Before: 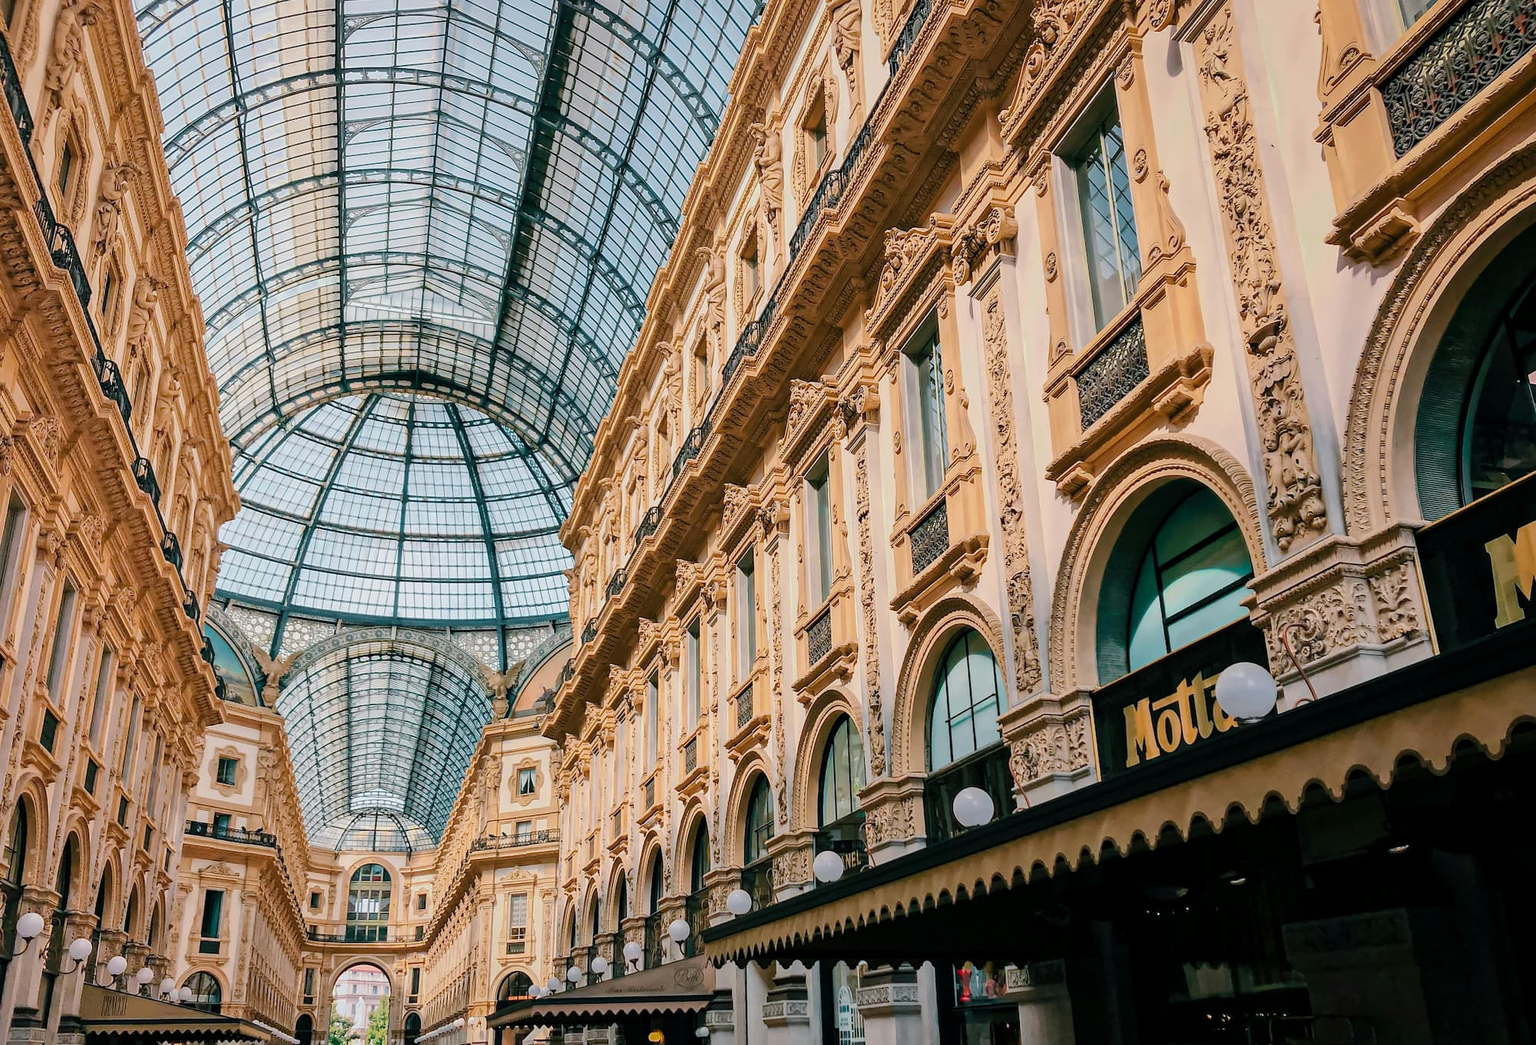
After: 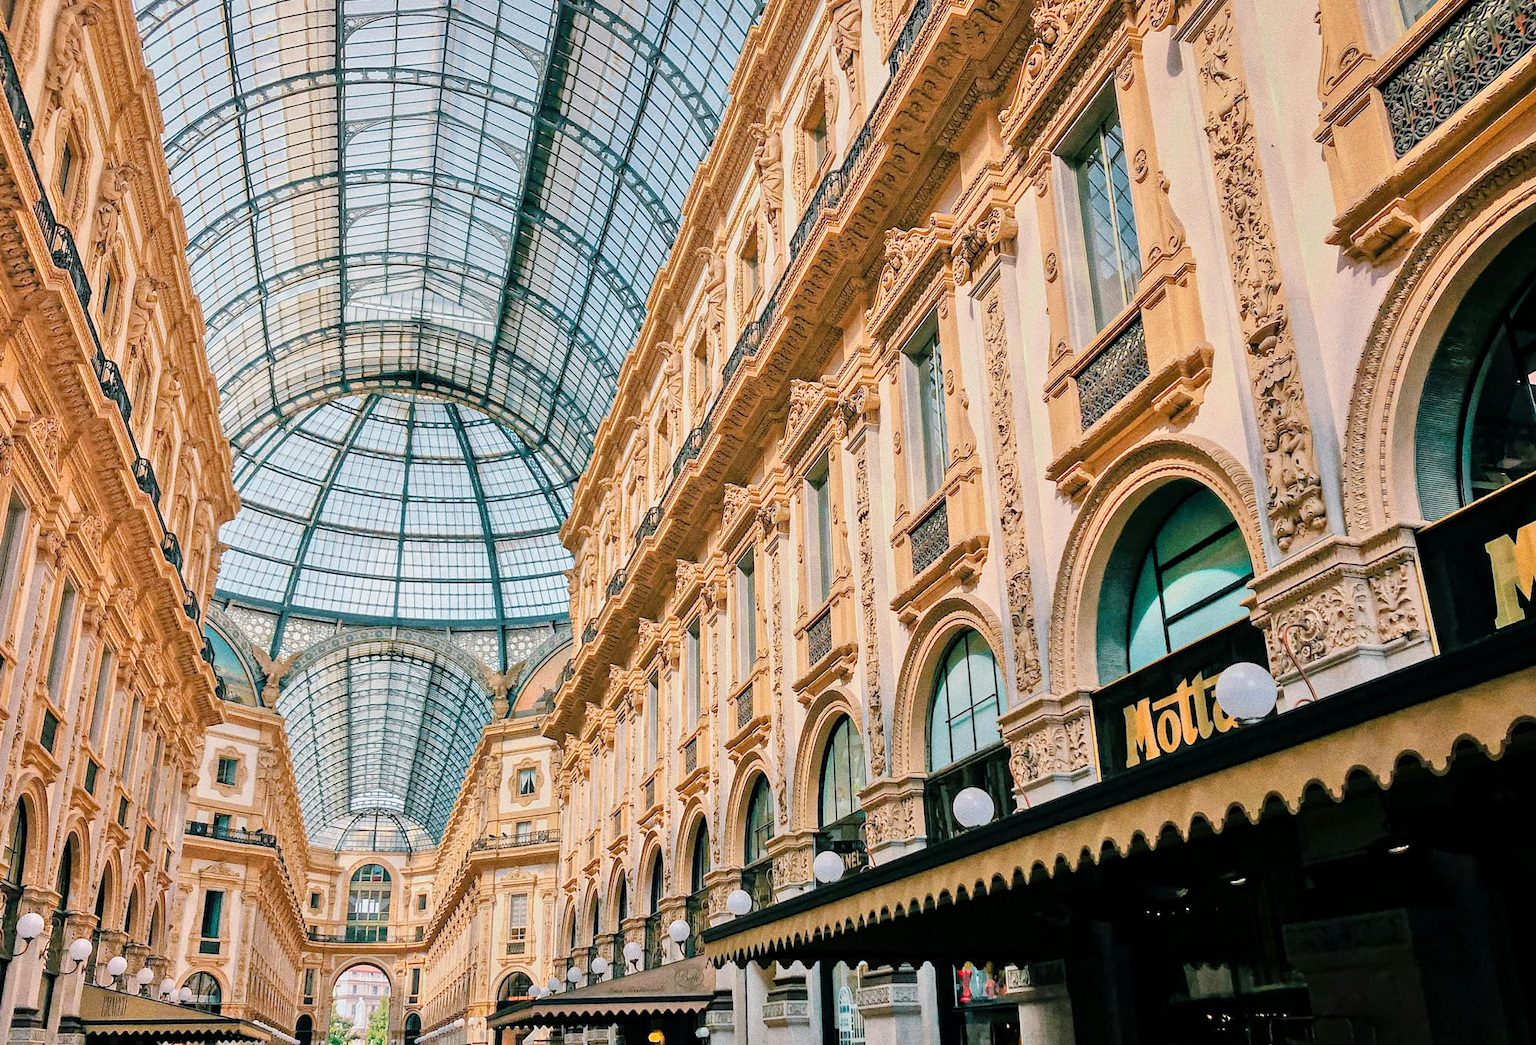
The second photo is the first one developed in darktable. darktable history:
grain: coarseness 0.09 ISO, strength 40%
tone equalizer: -7 EV 0.15 EV, -6 EV 0.6 EV, -5 EV 1.15 EV, -4 EV 1.33 EV, -3 EV 1.15 EV, -2 EV 0.6 EV, -1 EV 0.15 EV, mask exposure compensation -0.5 EV
